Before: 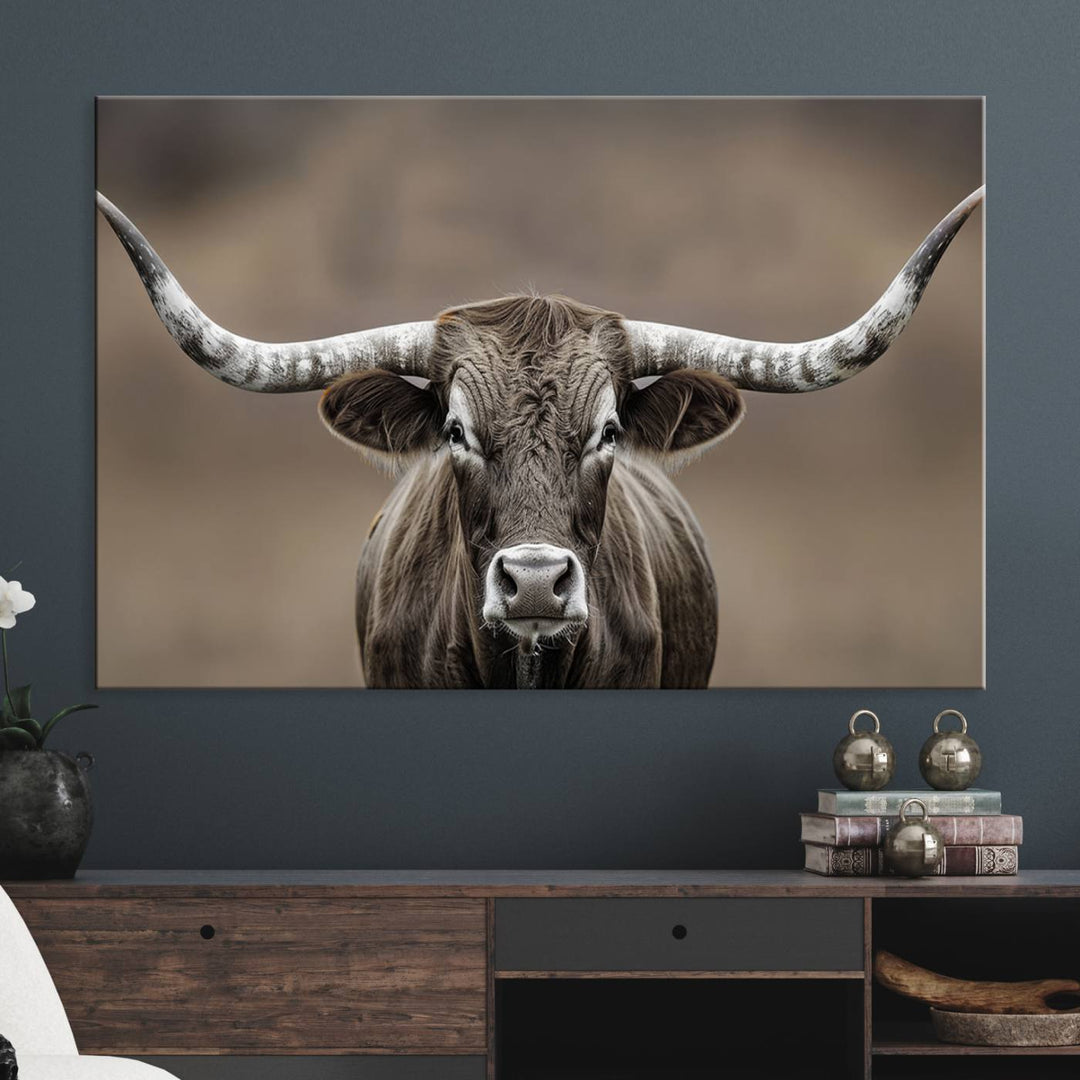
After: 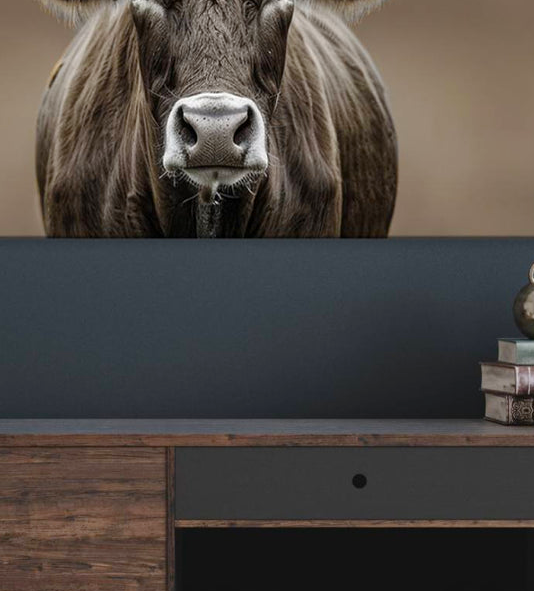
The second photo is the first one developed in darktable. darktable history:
color balance rgb: perceptual saturation grading › global saturation 20%, perceptual saturation grading › highlights -25%, perceptual saturation grading › shadows 25%
crop: left 29.672%, top 41.786%, right 20.851%, bottom 3.487%
